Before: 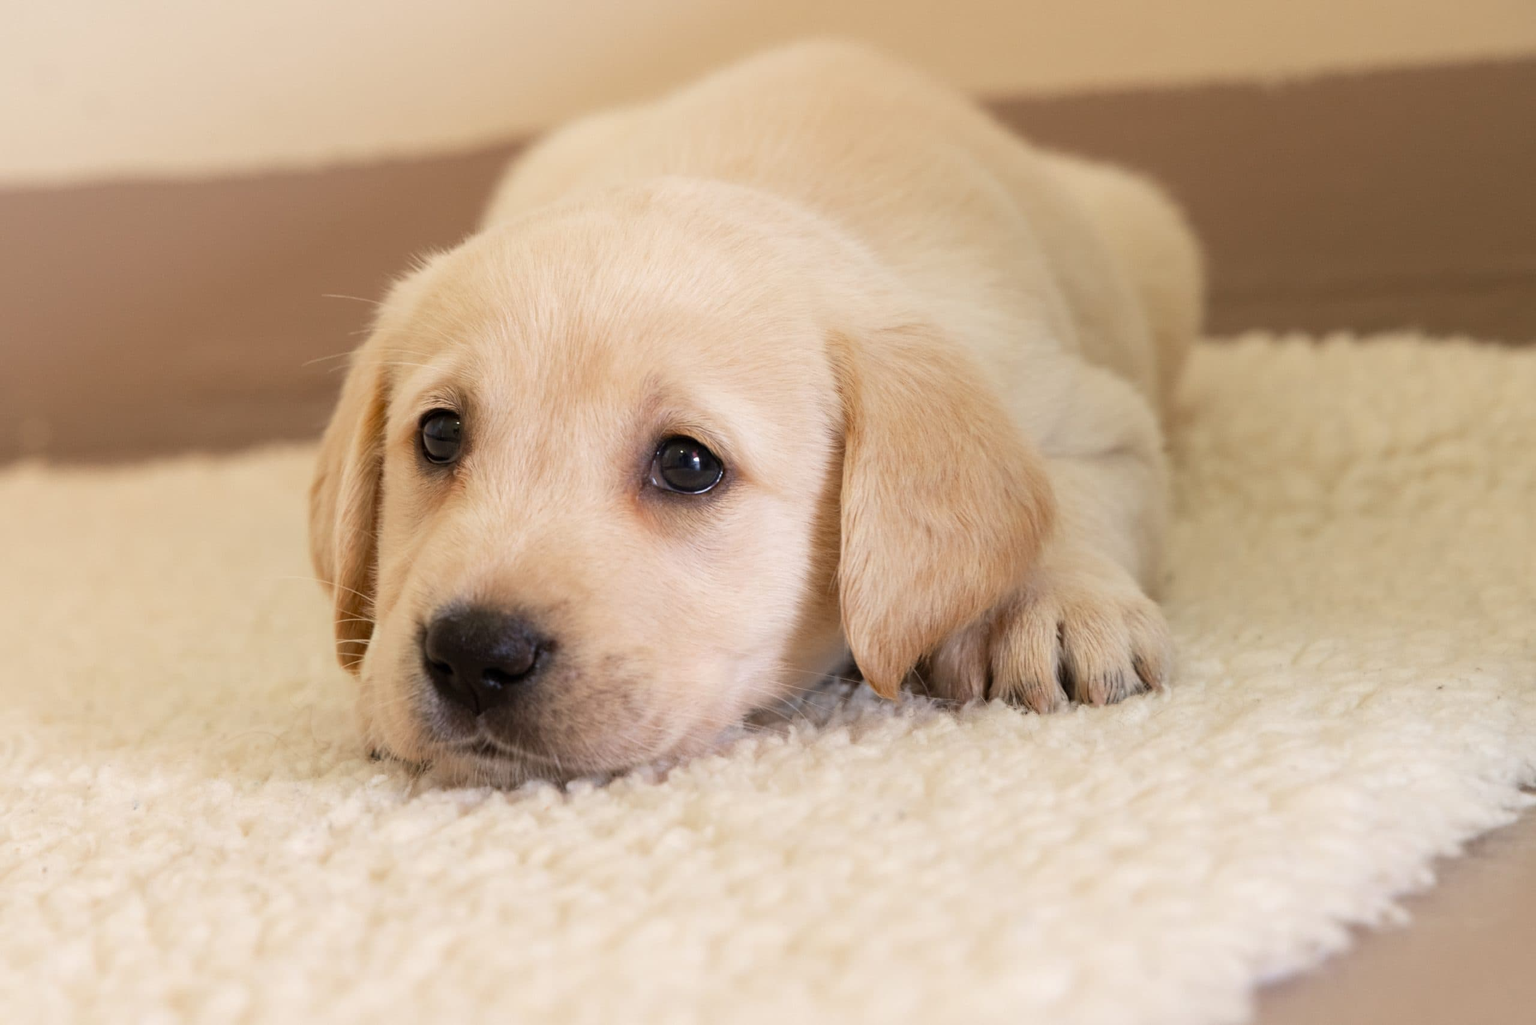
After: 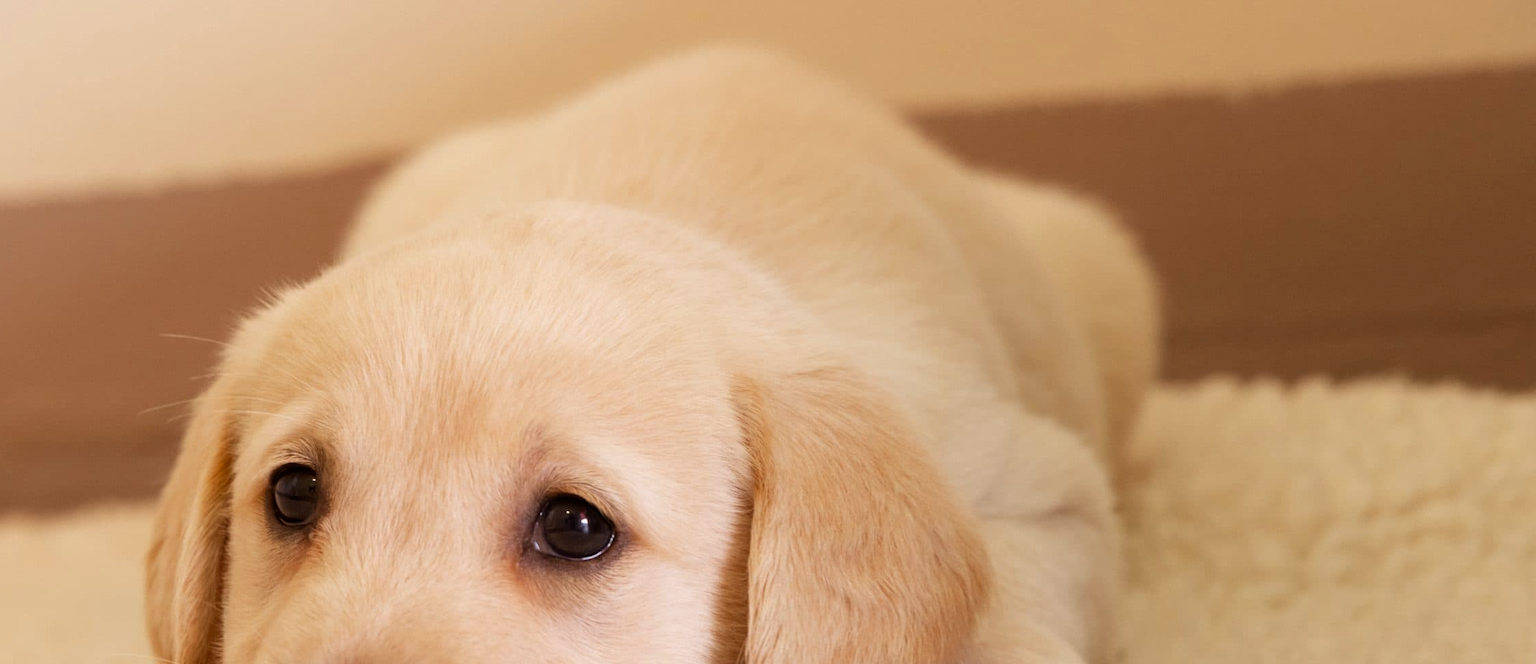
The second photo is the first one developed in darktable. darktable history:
tone curve: curves: ch0 [(0, 0) (0.161, 0.144) (0.501, 0.497) (1, 1)], color space Lab, linked channels, preserve colors none
crop and rotate: left 11.812%, bottom 42.776%
rgb levels: mode RGB, independent channels, levels [[0, 0.5, 1], [0, 0.521, 1], [0, 0.536, 1]]
